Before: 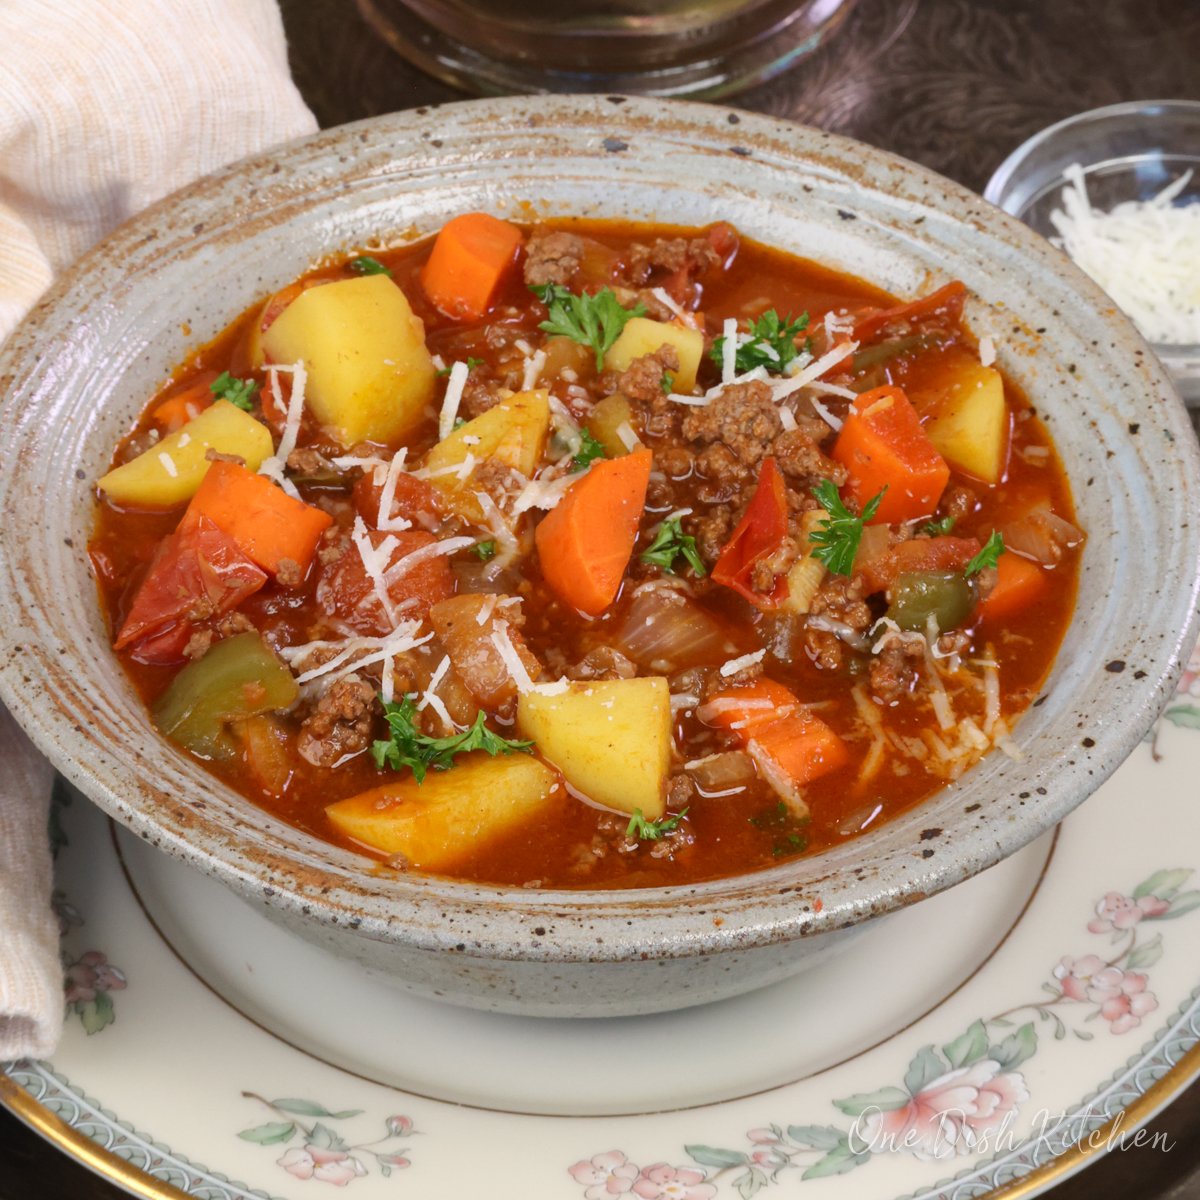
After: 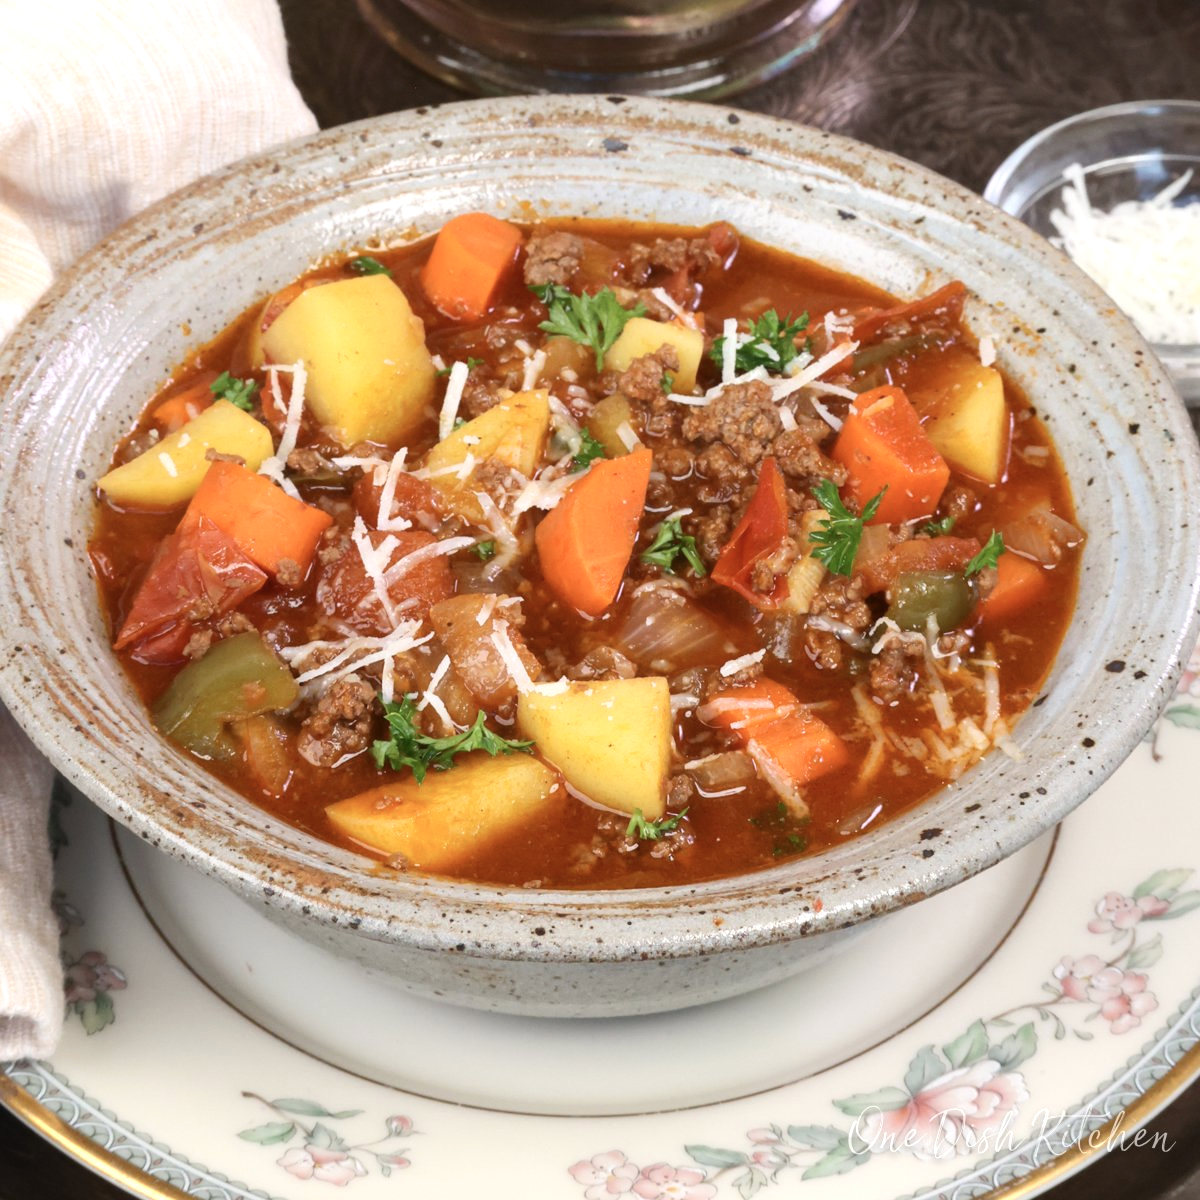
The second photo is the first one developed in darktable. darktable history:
exposure: exposure 0.367 EV, compensate highlight preservation false
contrast brightness saturation: contrast 0.11, saturation -0.17
tone equalizer: on, module defaults
